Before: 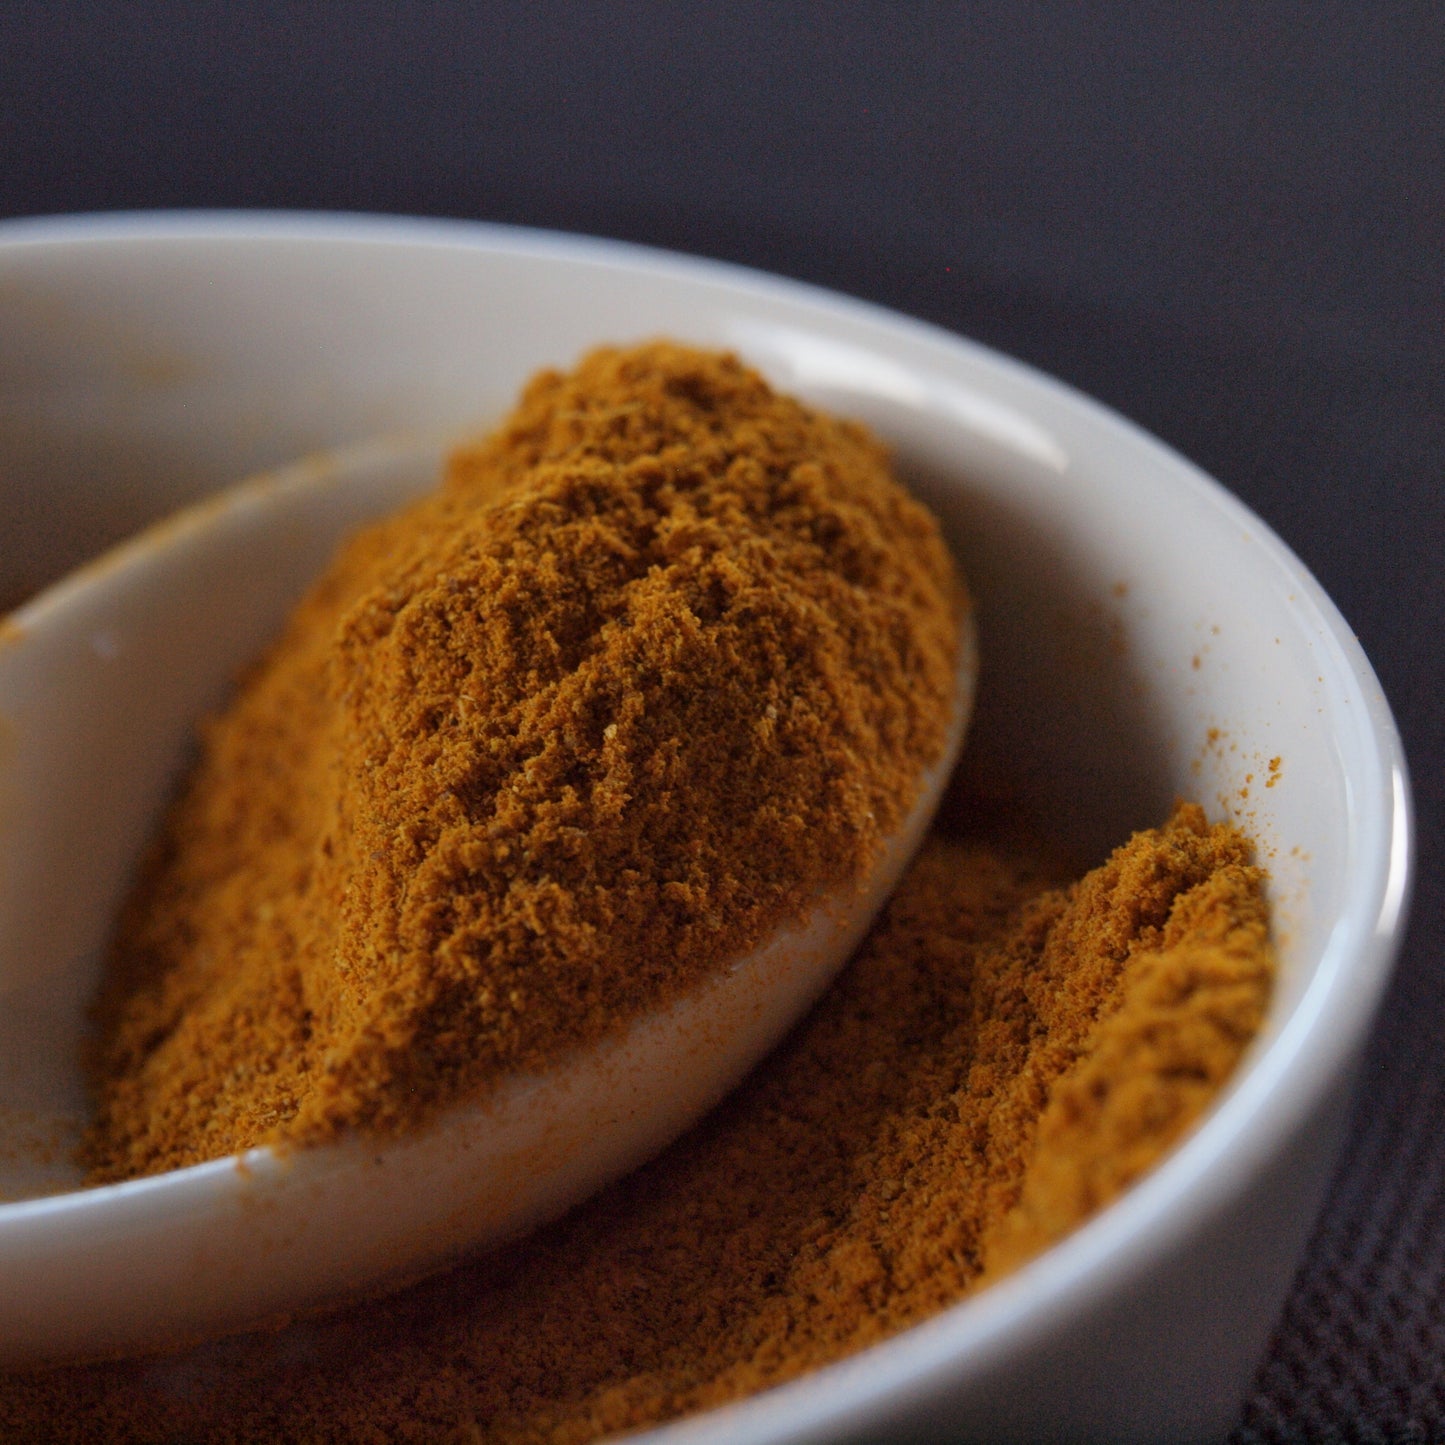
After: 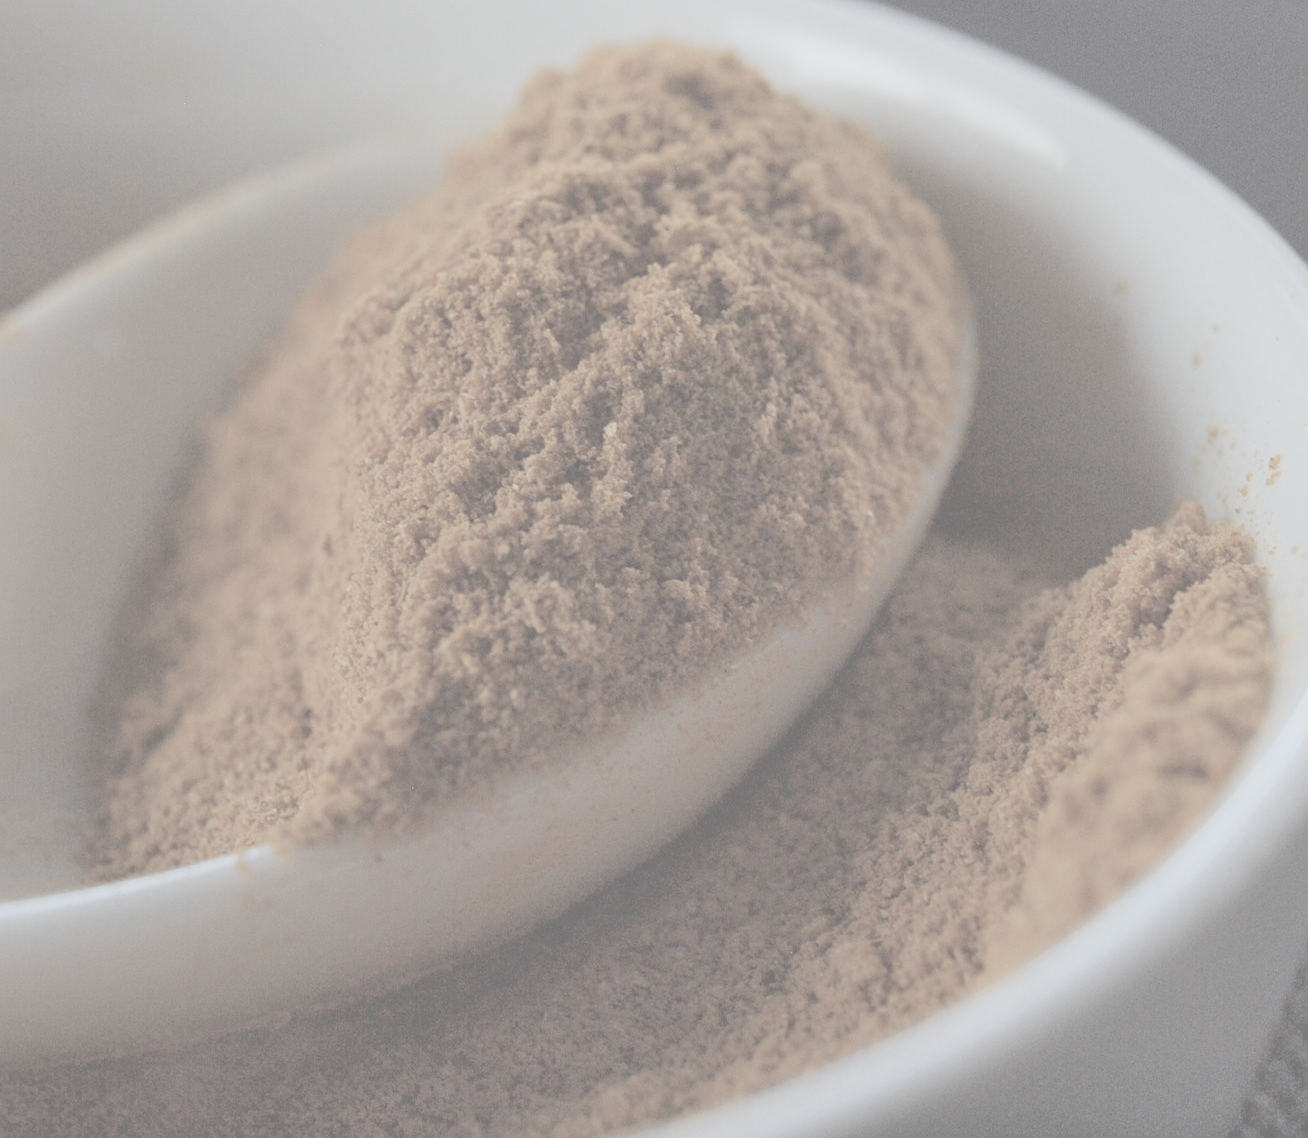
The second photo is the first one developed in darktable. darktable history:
sharpen: amount 0.2
crop: top 20.916%, right 9.437%, bottom 0.316%
contrast brightness saturation: contrast -0.32, brightness 0.75, saturation -0.78
color calibration: illuminant Planckian (black body), adaptation linear Bradford (ICC v4), x 0.361, y 0.366, temperature 4511.61 K, saturation algorithm version 1 (2020)
